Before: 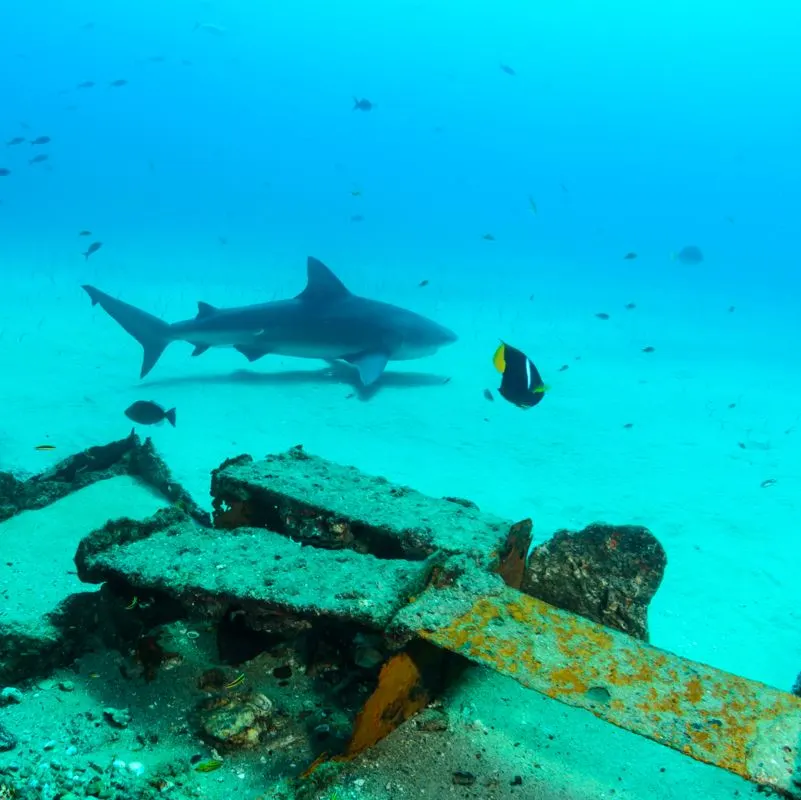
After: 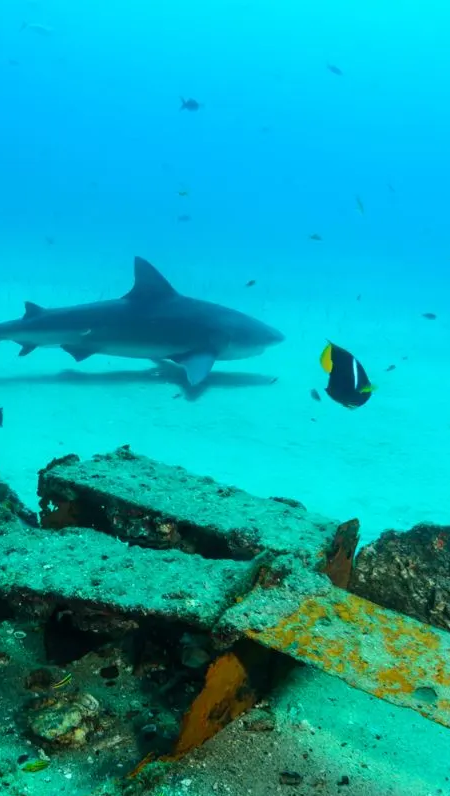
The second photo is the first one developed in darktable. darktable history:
crop: left 21.674%, right 22.086%
white balance: red 1, blue 1
